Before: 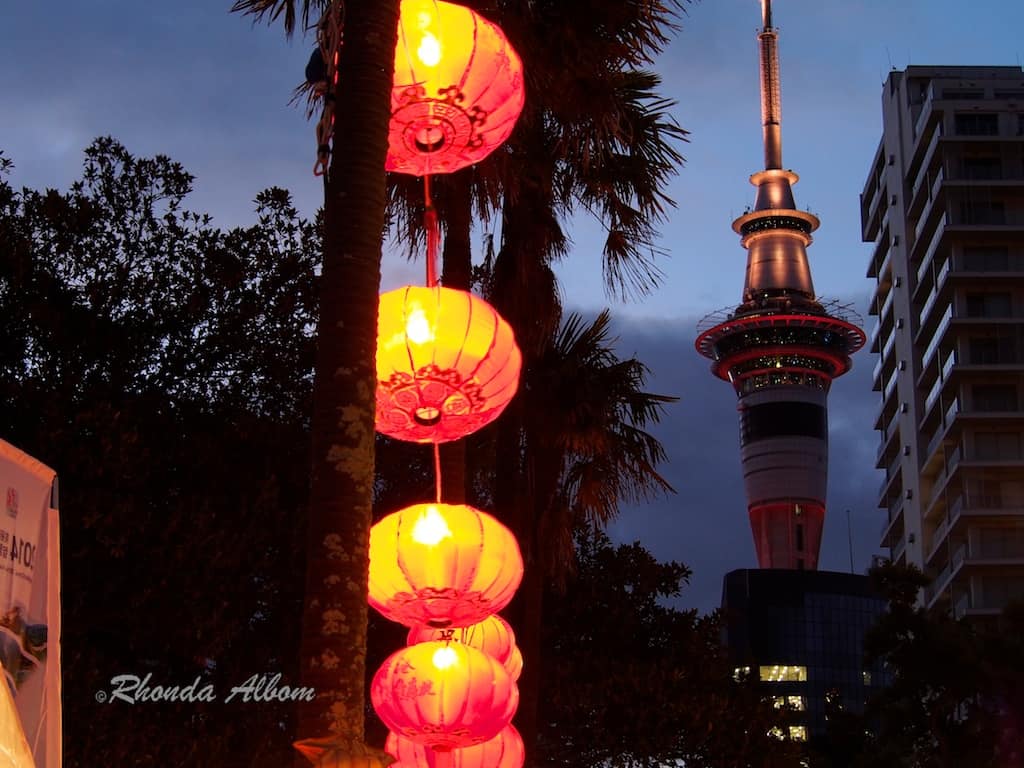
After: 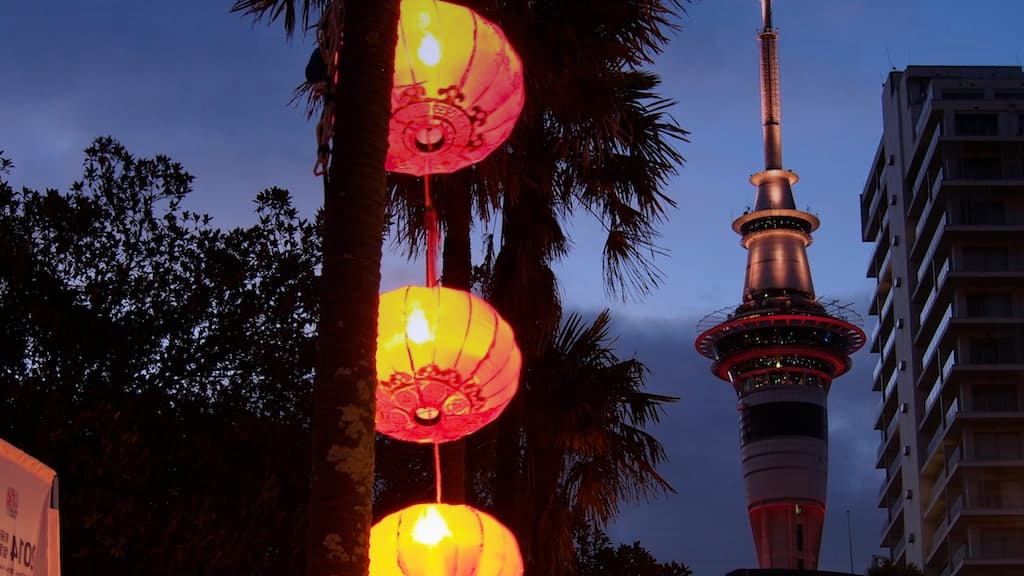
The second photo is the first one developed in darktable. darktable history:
crop: bottom 24.988%
graduated density: hue 238.83°, saturation 50%
